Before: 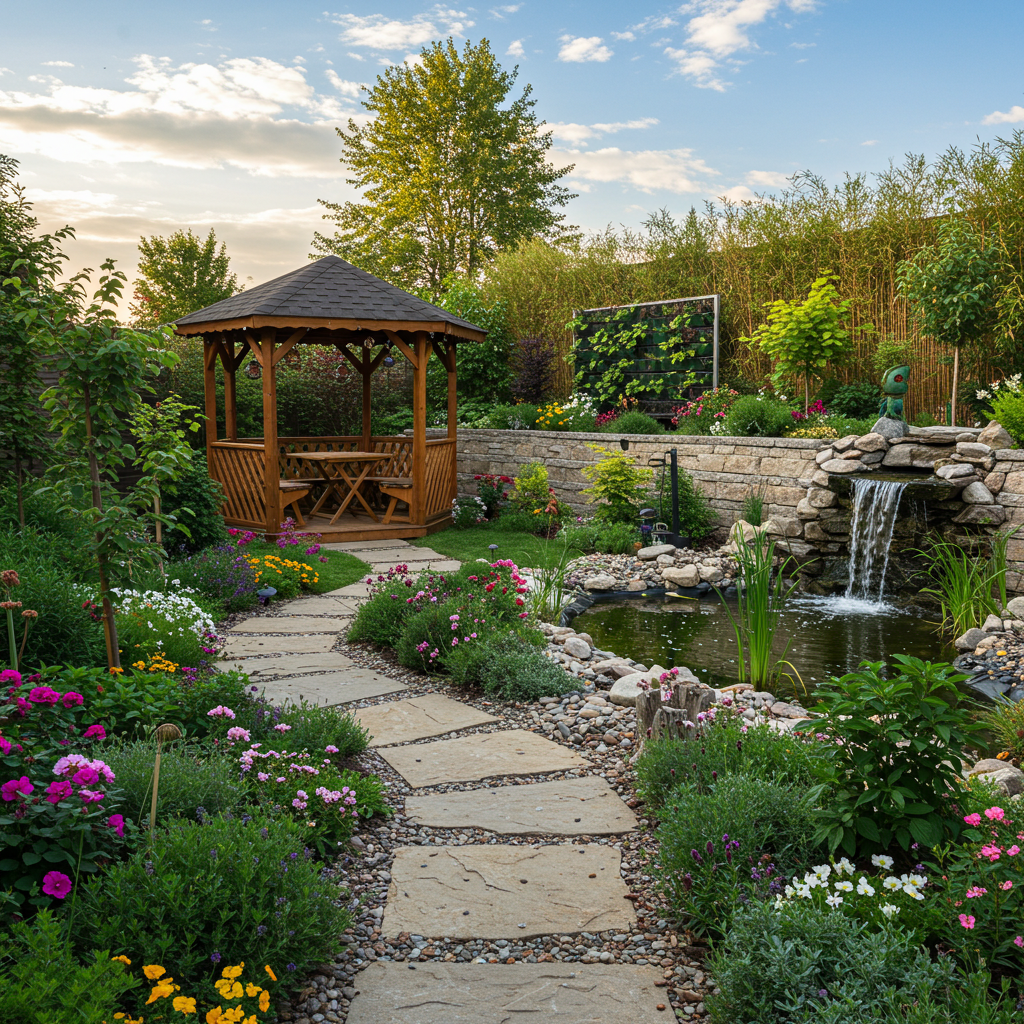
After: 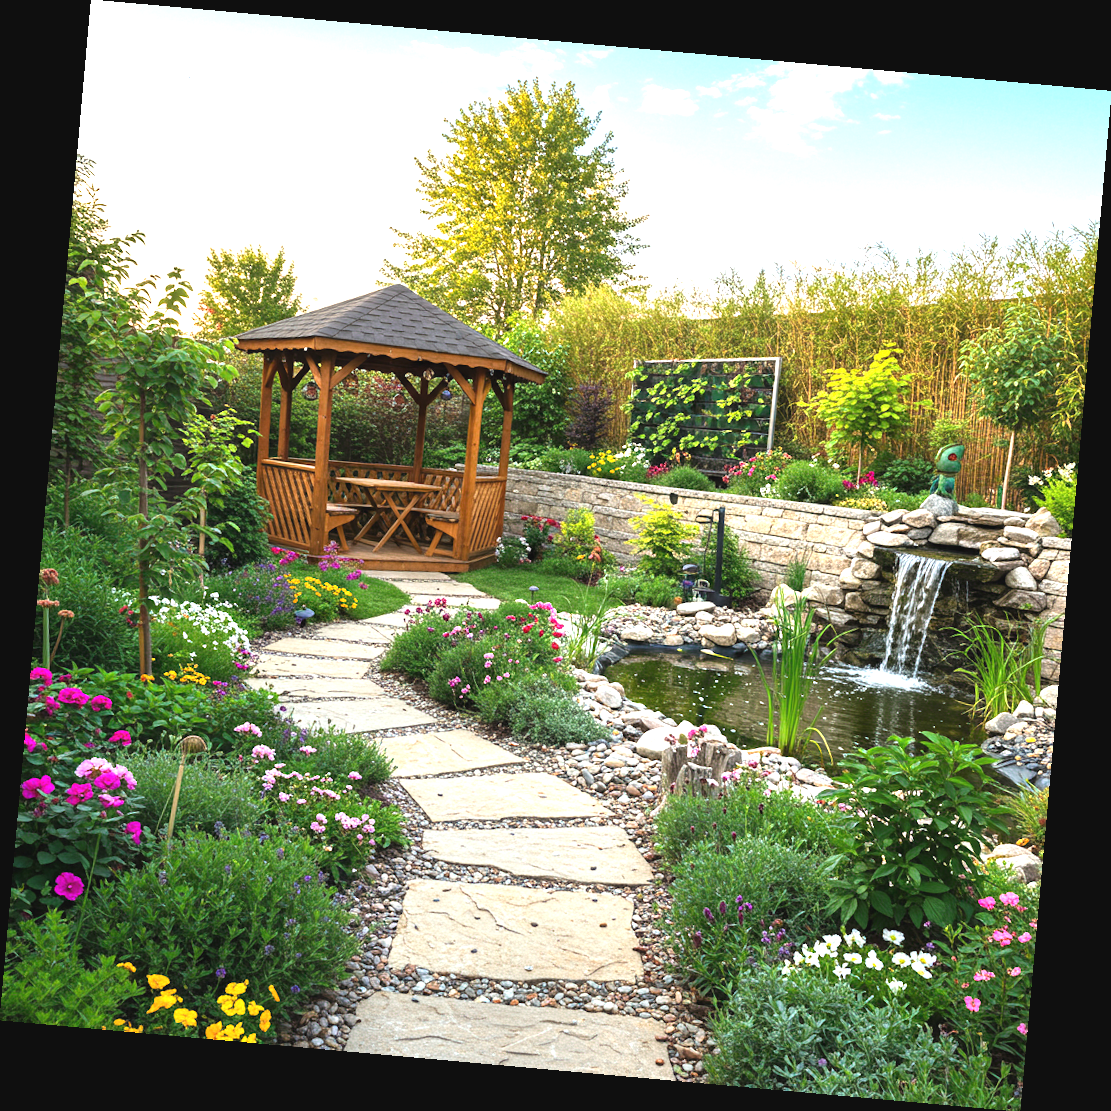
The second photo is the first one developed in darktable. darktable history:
exposure: black level correction -0.002, exposure 1.35 EV, compensate highlight preservation false
rotate and perspective: rotation 5.12°, automatic cropping off
